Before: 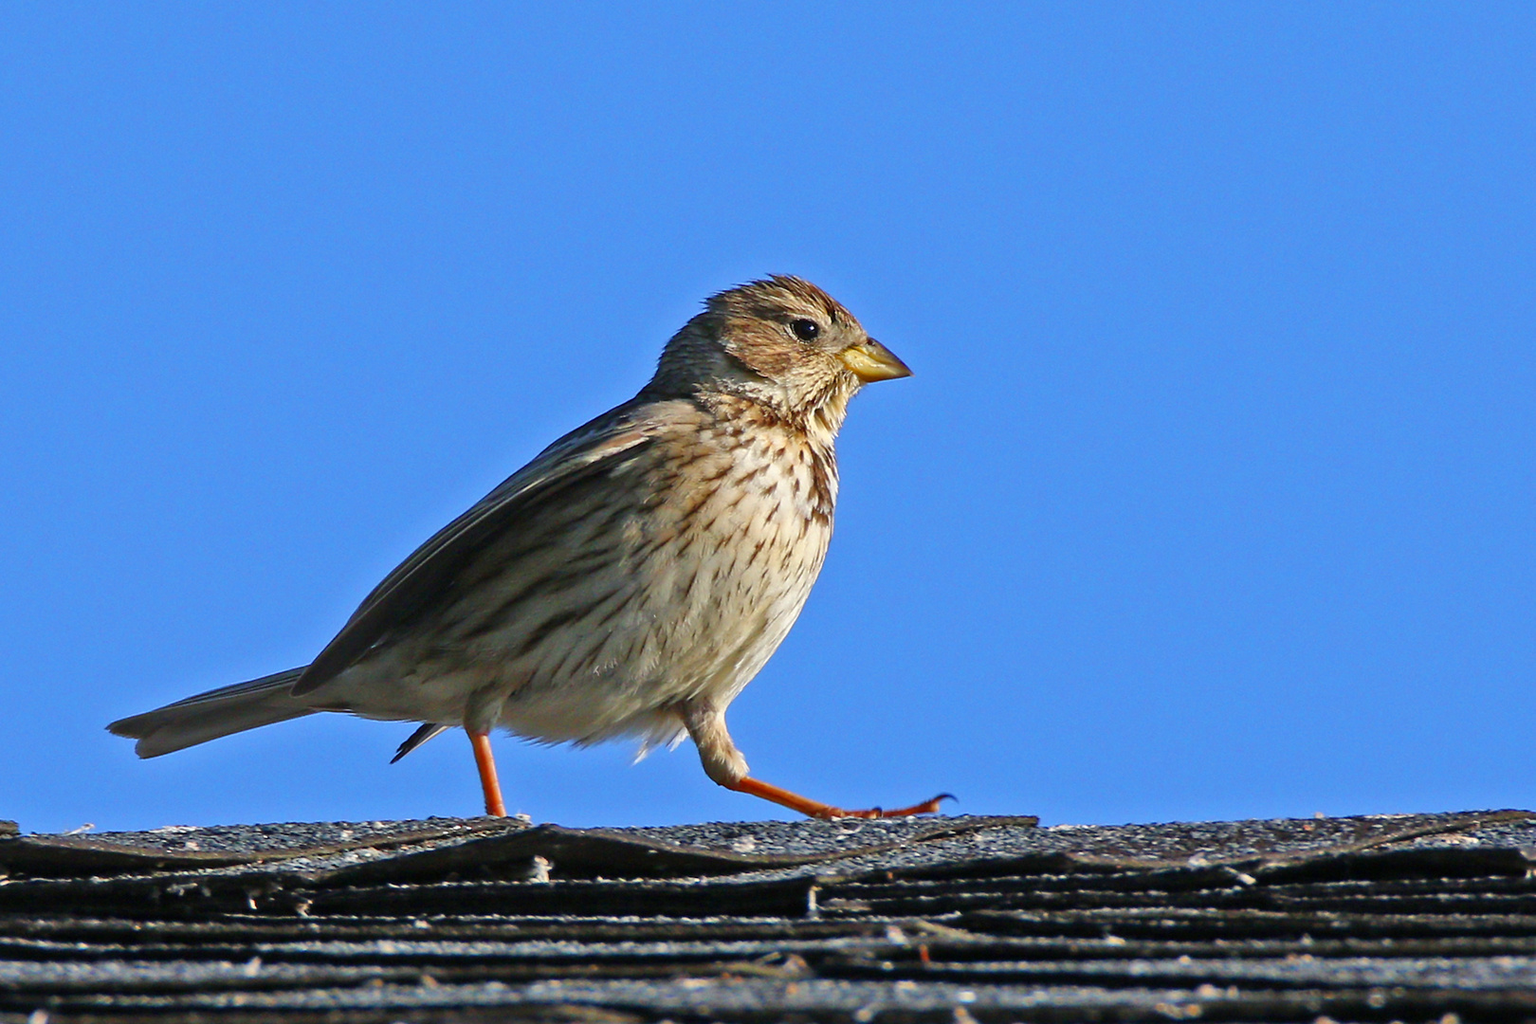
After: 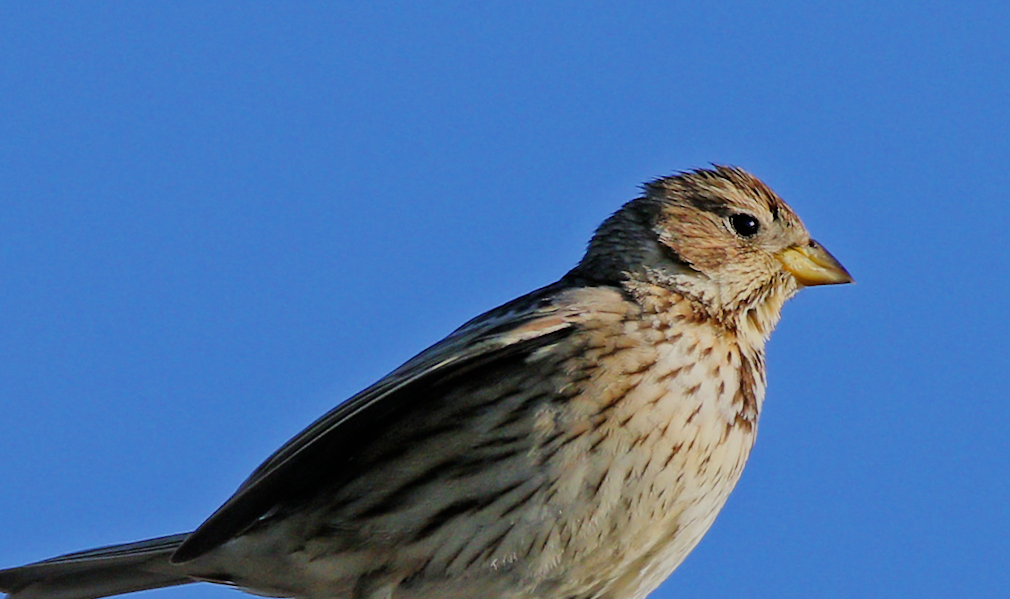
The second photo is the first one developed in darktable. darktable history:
crop and rotate: angle -4.99°, left 2.122%, top 6.945%, right 27.566%, bottom 30.519%
filmic rgb: black relative exposure -6.15 EV, white relative exposure 6.96 EV, hardness 2.23, color science v6 (2022)
